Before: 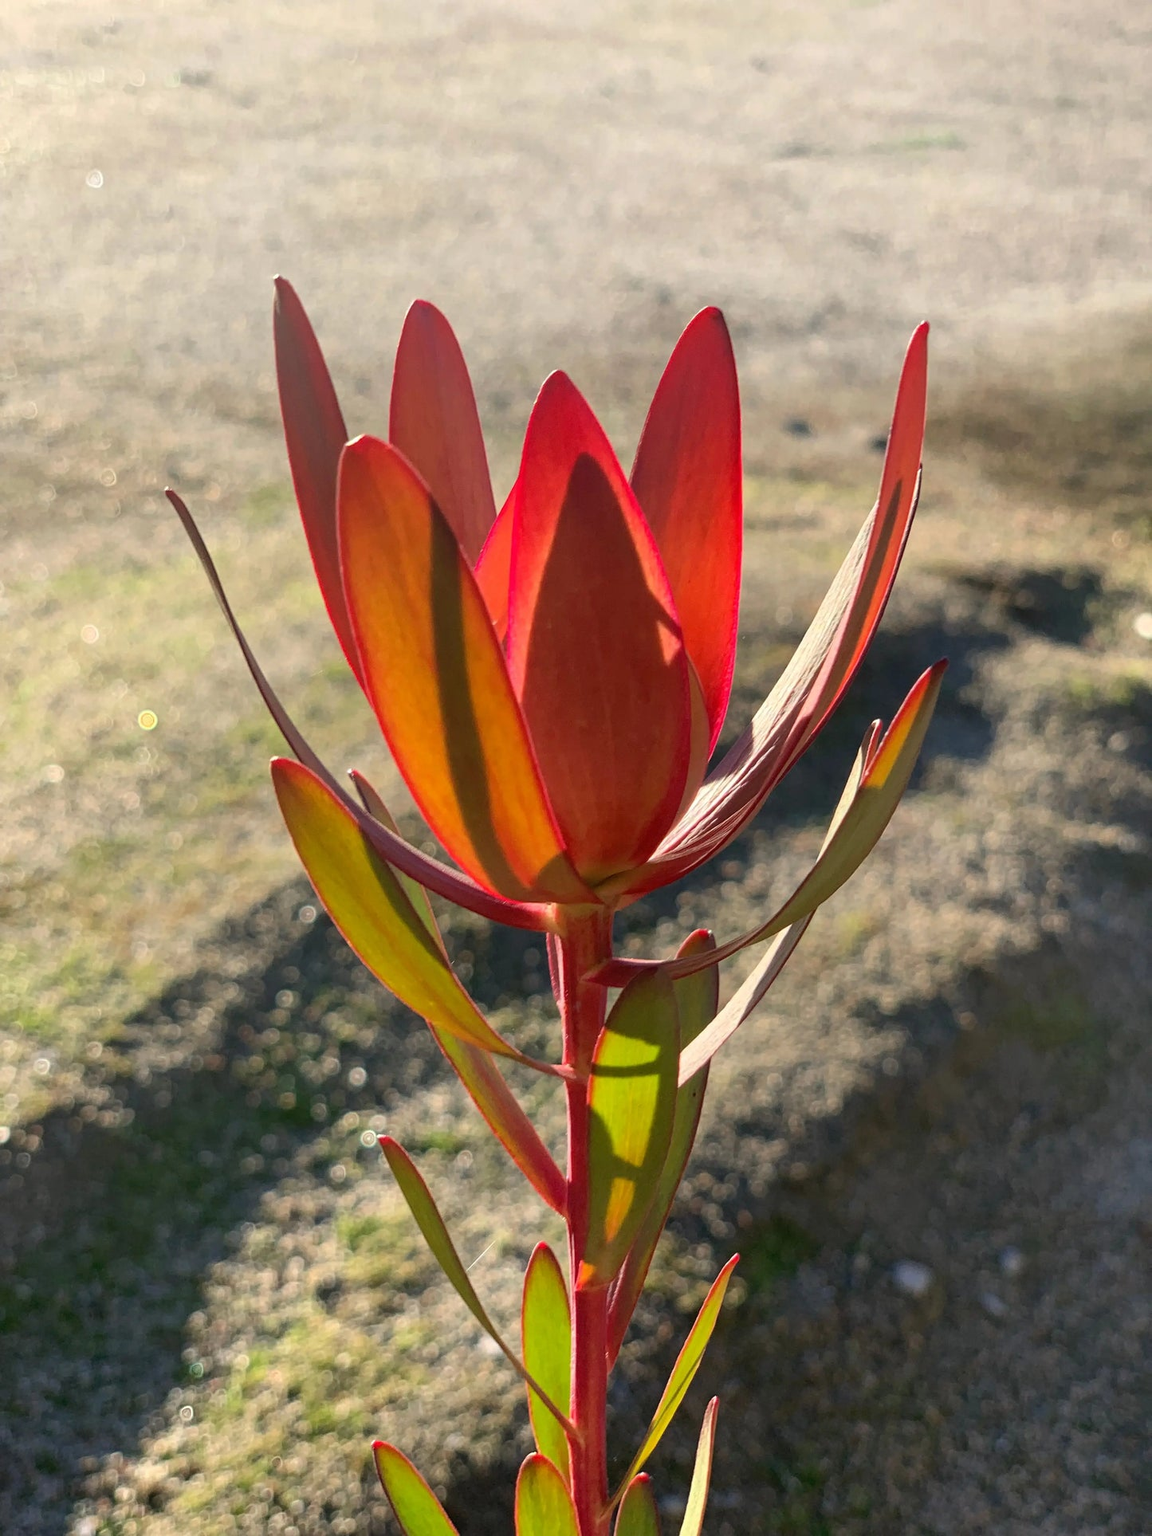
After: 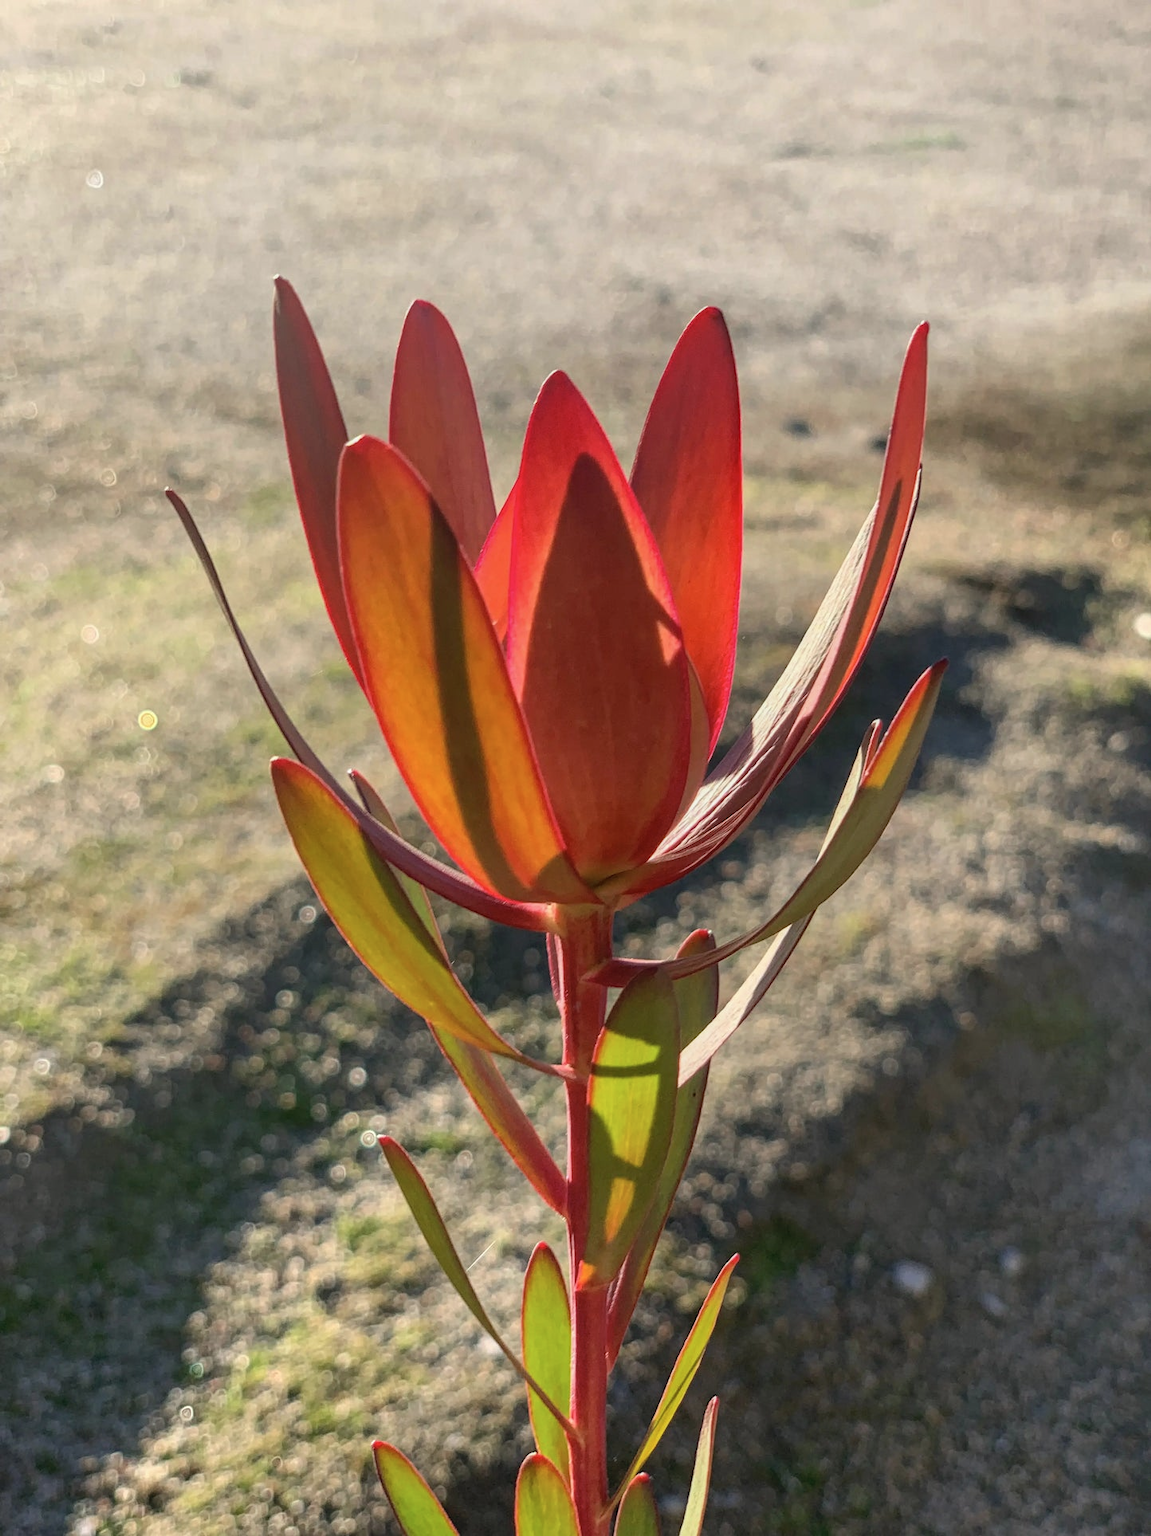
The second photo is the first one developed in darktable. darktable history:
local contrast: on, module defaults
contrast brightness saturation: contrast -0.095, saturation -0.1
